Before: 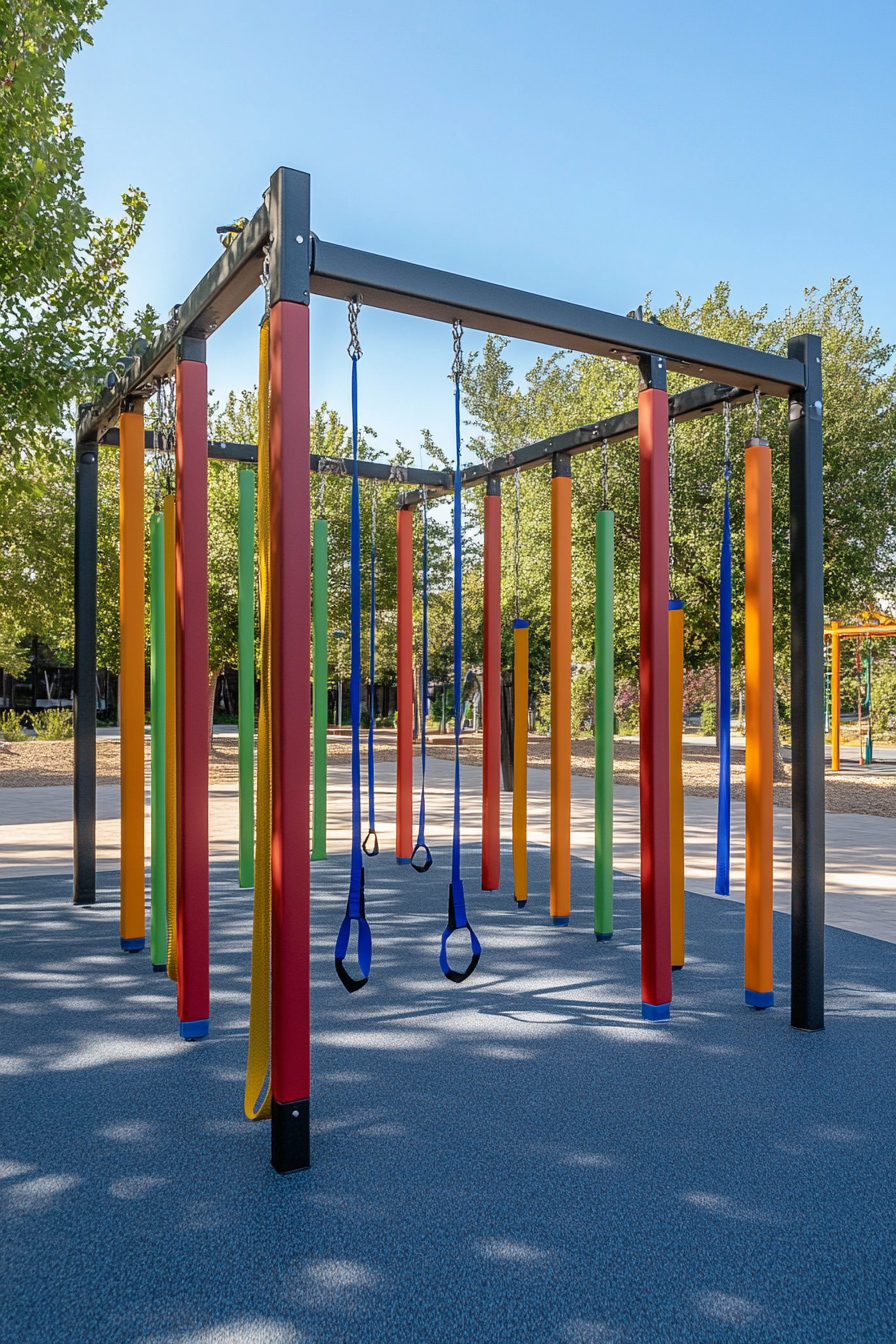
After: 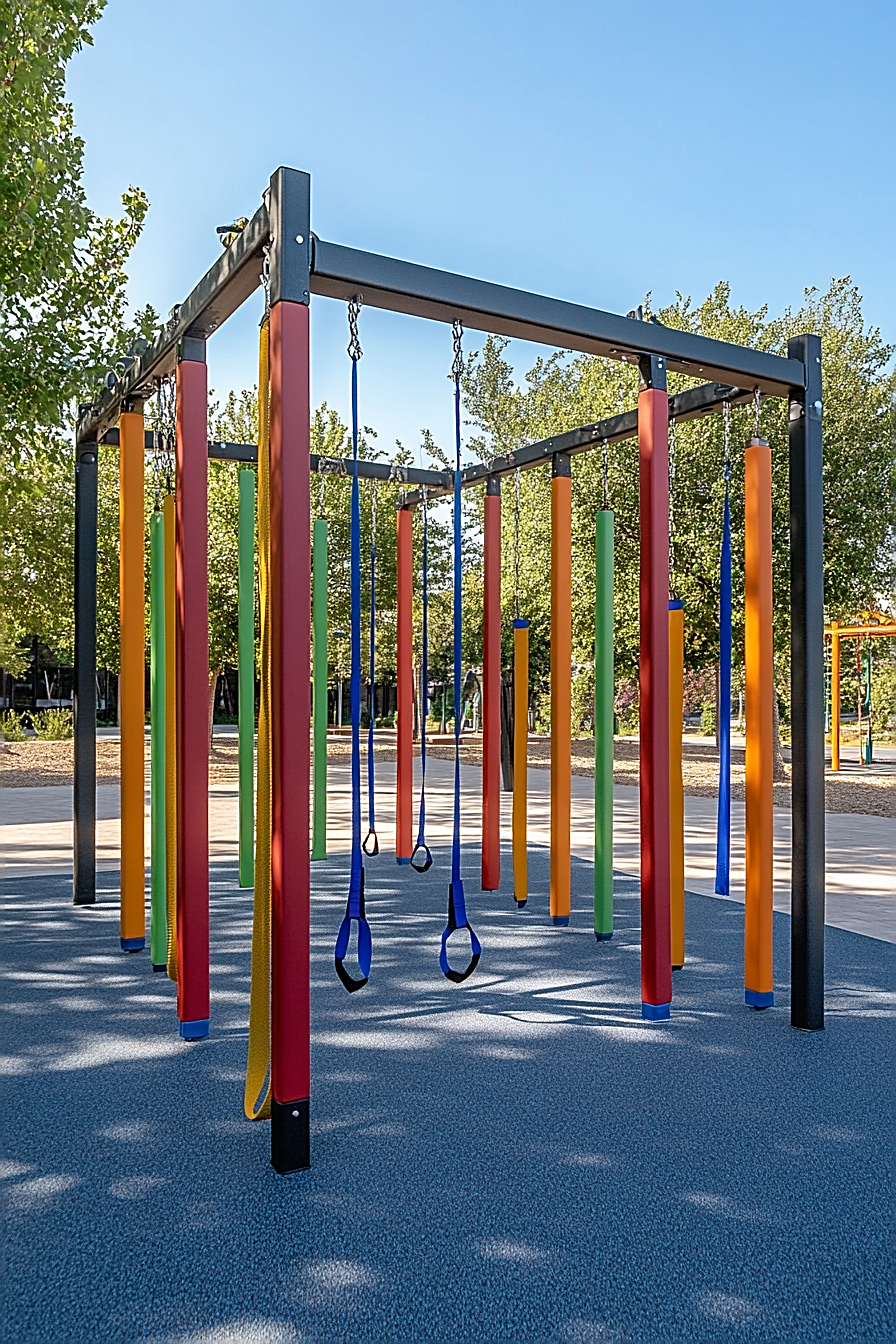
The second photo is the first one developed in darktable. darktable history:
sharpen: amount 0.901
tone equalizer: on, module defaults
